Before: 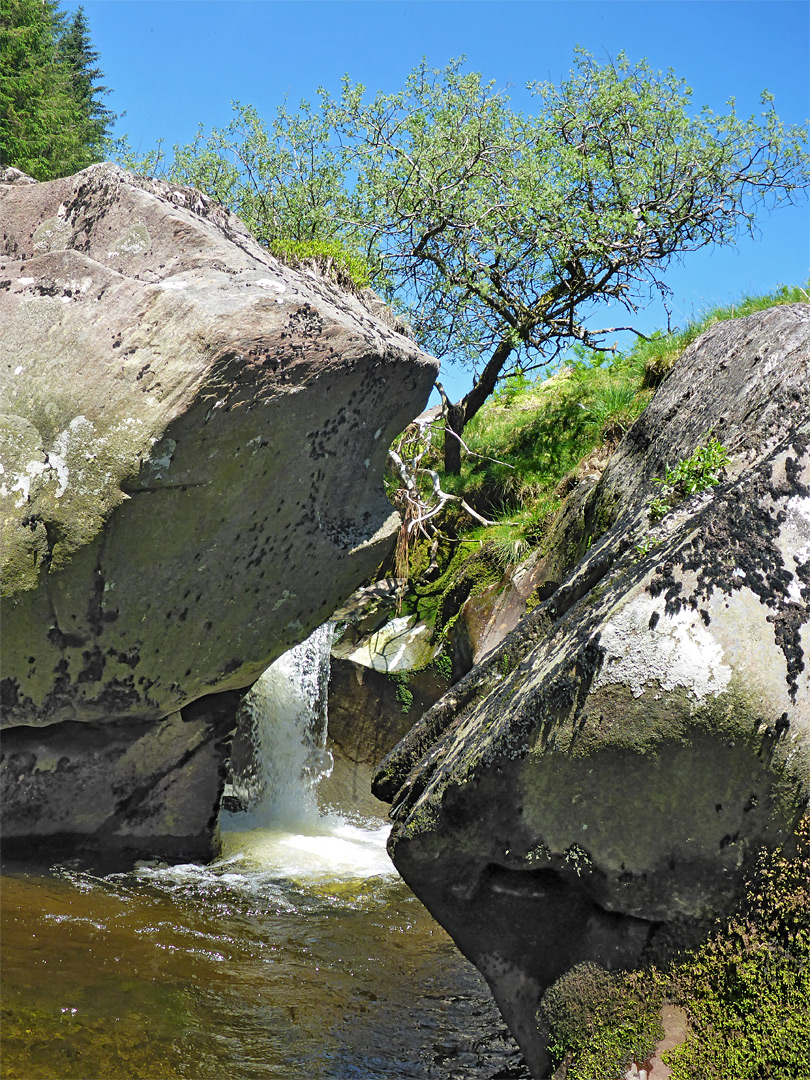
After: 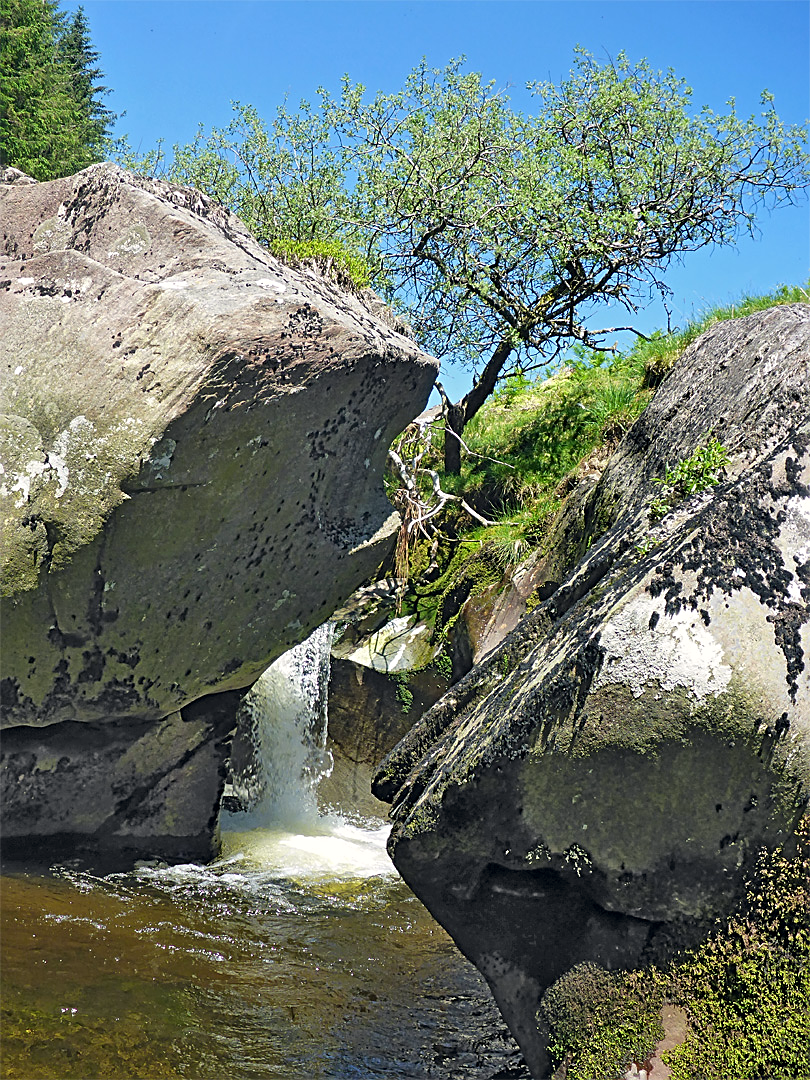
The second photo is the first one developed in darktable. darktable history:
color correction: highlights a* 0.438, highlights b* 2.64, shadows a* -0.971, shadows b* -4.15
sharpen: amount 0.489
